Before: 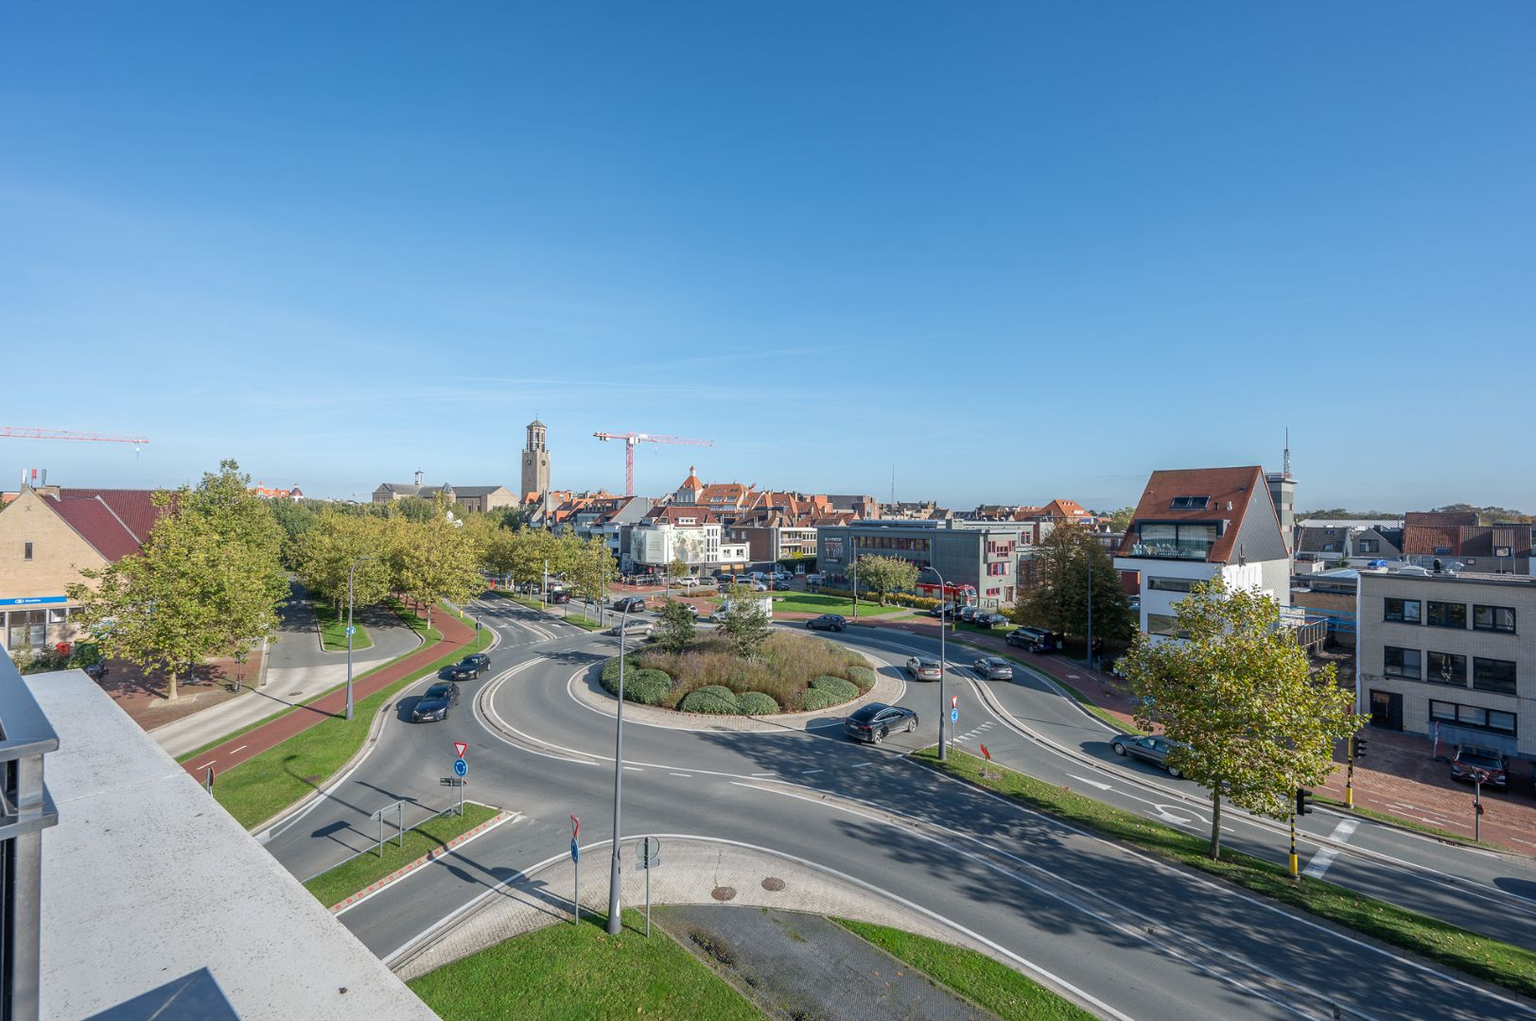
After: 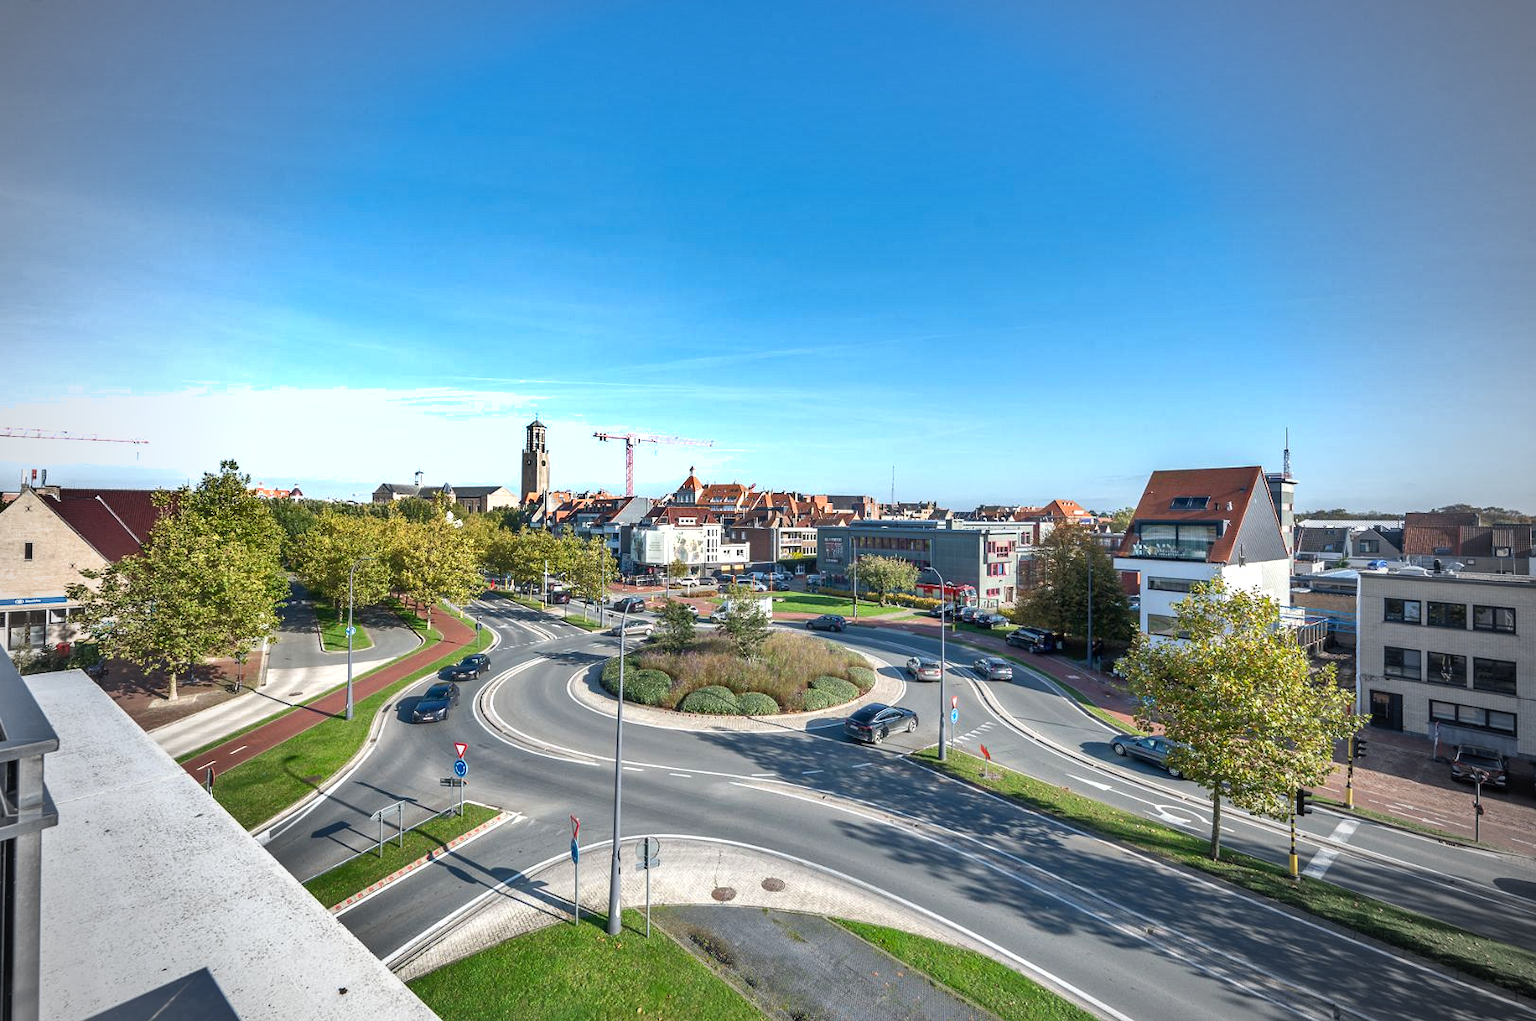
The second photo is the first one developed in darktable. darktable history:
shadows and highlights: radius 108.52, shadows 44.07, highlights -67.8, low approximation 0.01, soften with gaussian
exposure: black level correction 0, exposure 0.7 EV, compensate exposure bias true, compensate highlight preservation false
tone curve: curves: ch0 [(0, 0) (0.003, 0.003) (0.011, 0.011) (0.025, 0.025) (0.044, 0.044) (0.069, 0.069) (0.1, 0.099) (0.136, 0.135) (0.177, 0.176) (0.224, 0.223) (0.277, 0.275) (0.335, 0.333) (0.399, 0.396) (0.468, 0.465) (0.543, 0.541) (0.623, 0.622) (0.709, 0.708) (0.801, 0.8) (0.898, 0.897) (1, 1)], preserve colors none
vignetting: fall-off start 67.15%, brightness -0.442, saturation -0.691, width/height ratio 1.011, unbound false
